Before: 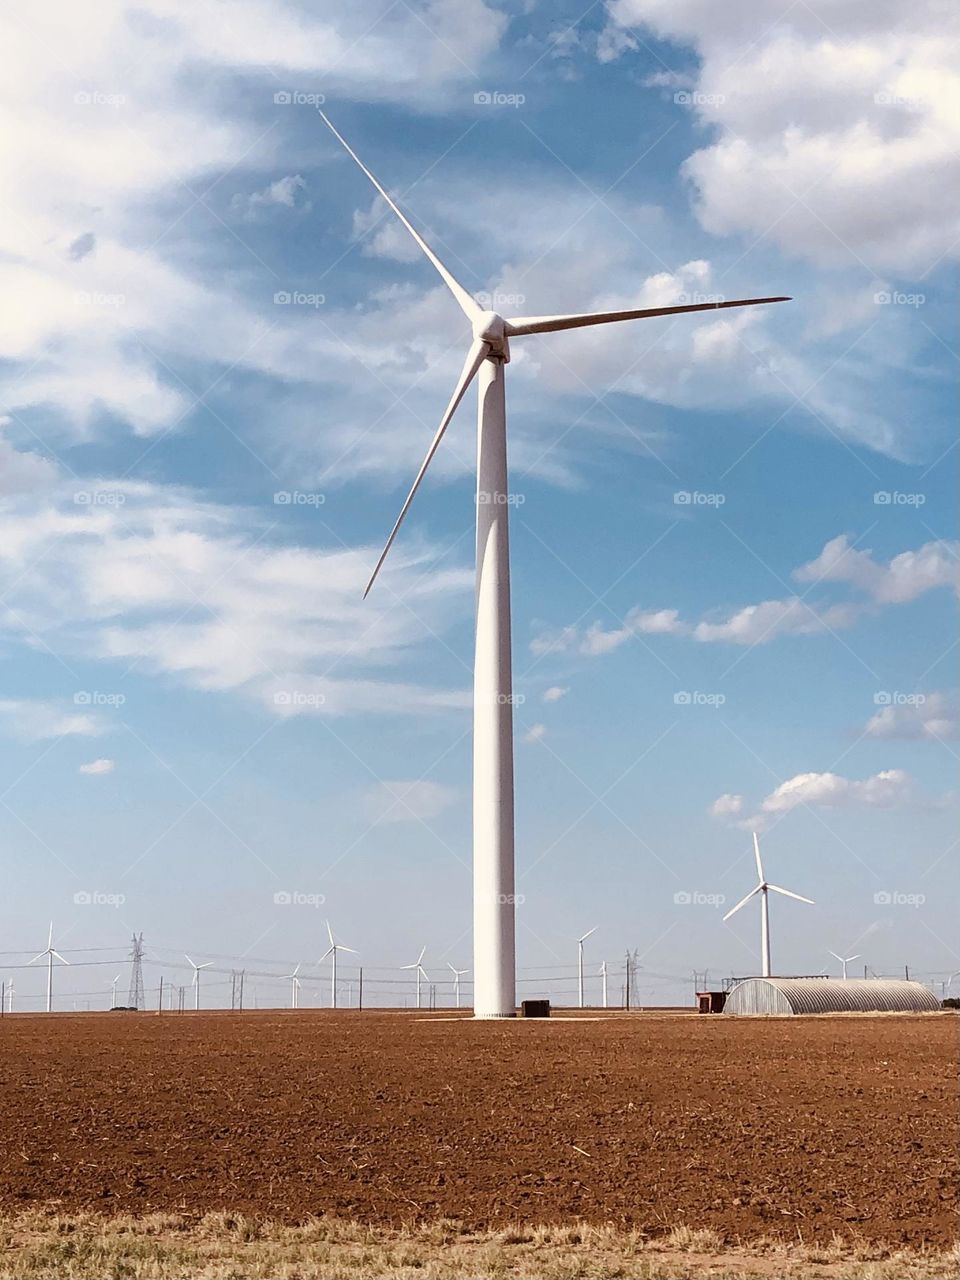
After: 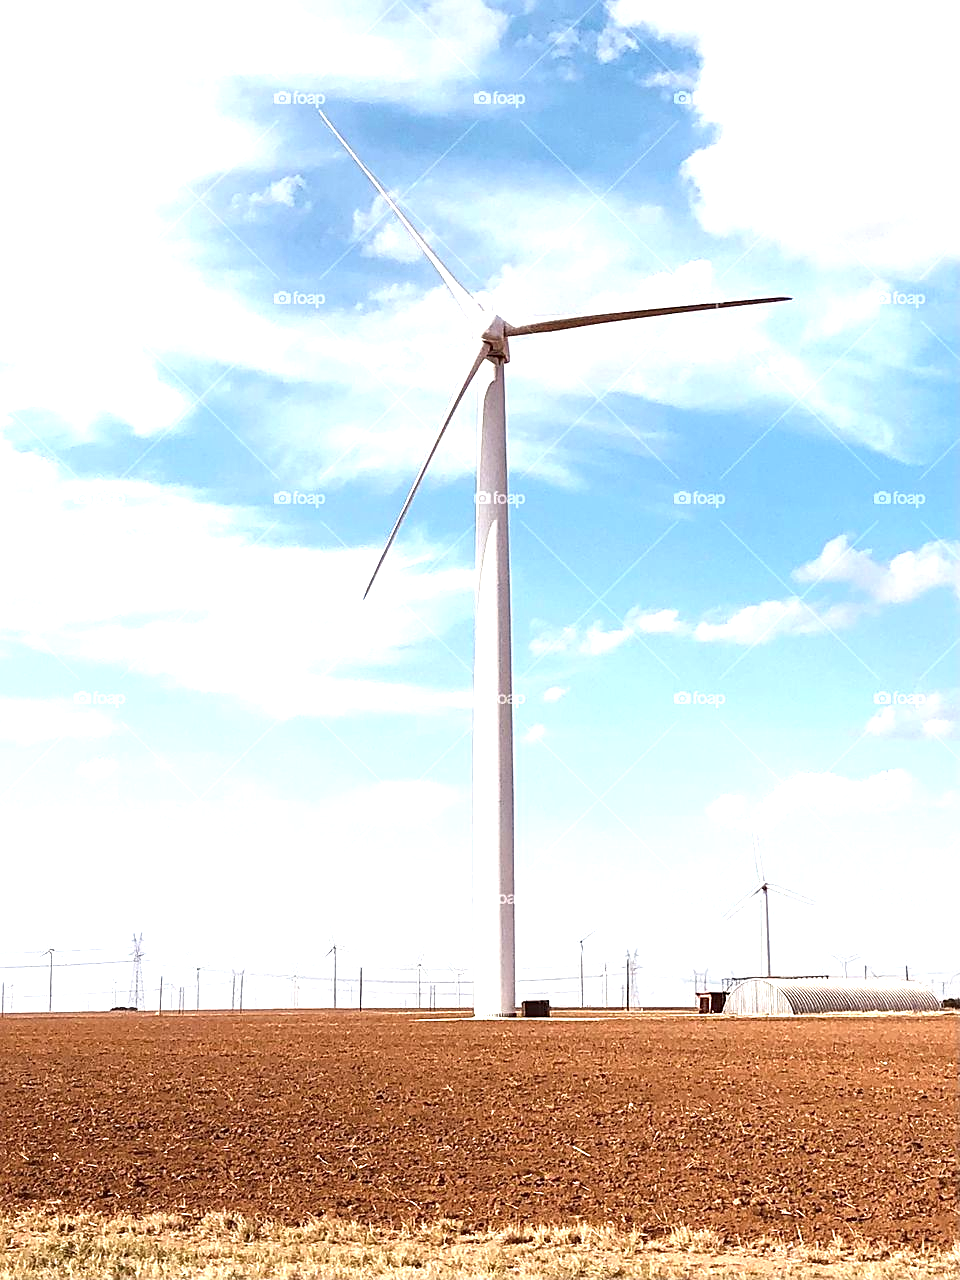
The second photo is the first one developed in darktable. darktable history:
sharpen: on, module defaults
tone equalizer: edges refinement/feathering 500, mask exposure compensation -1.57 EV, preserve details guided filter
exposure: black level correction 0, exposure 1.177 EV, compensate exposure bias true, compensate highlight preservation false
